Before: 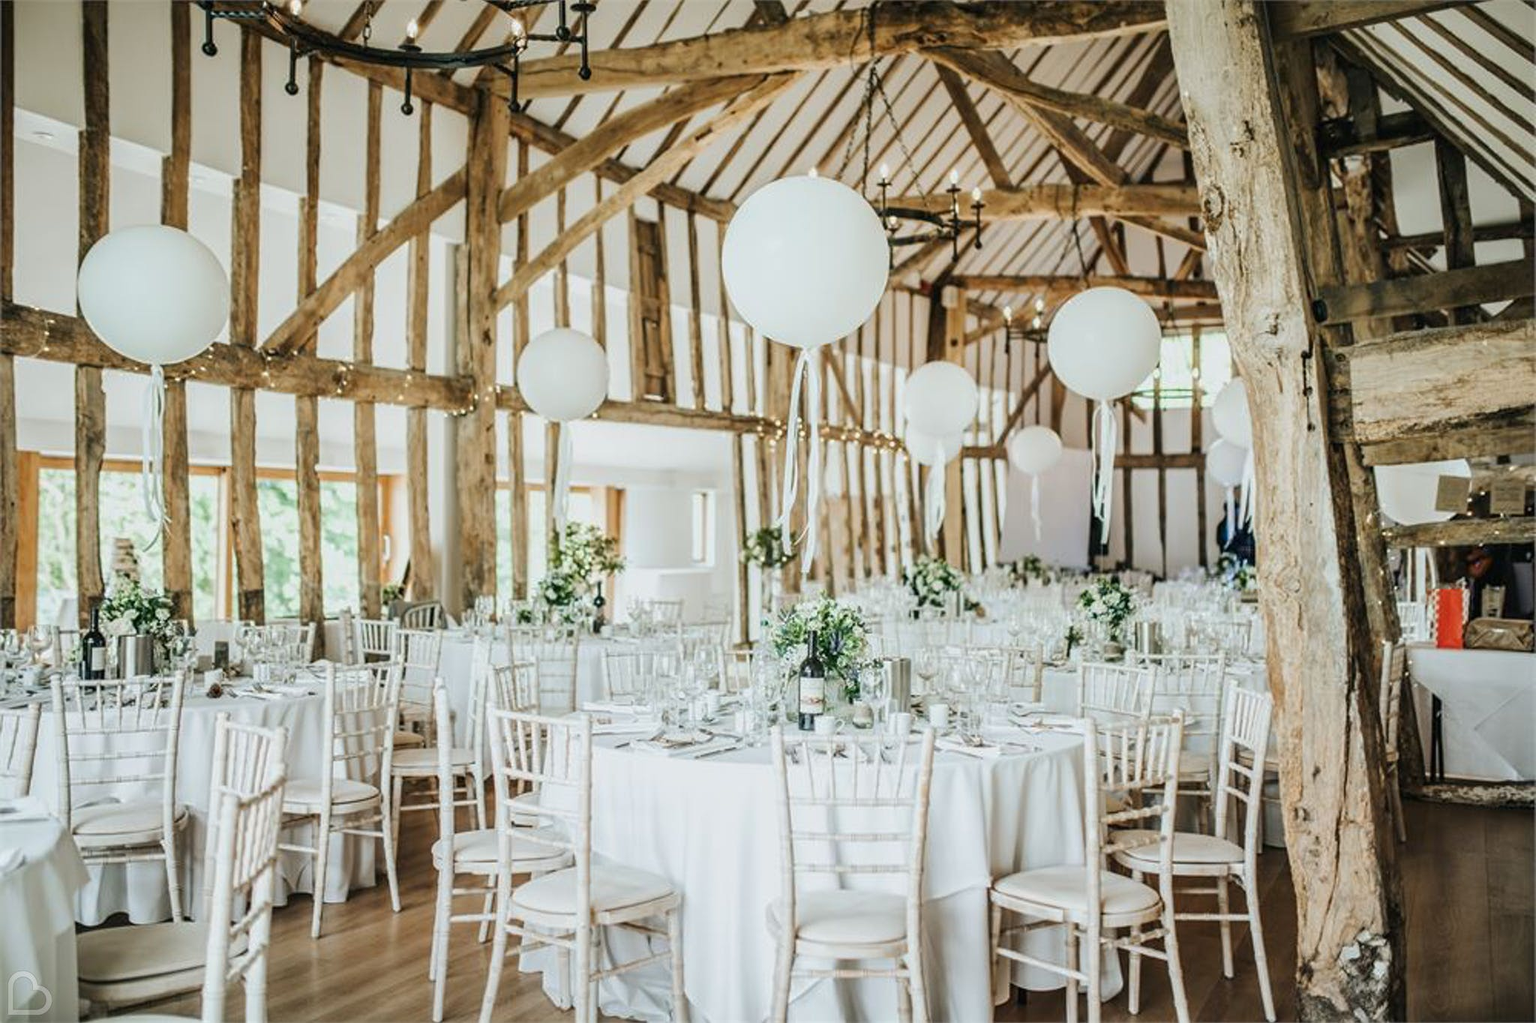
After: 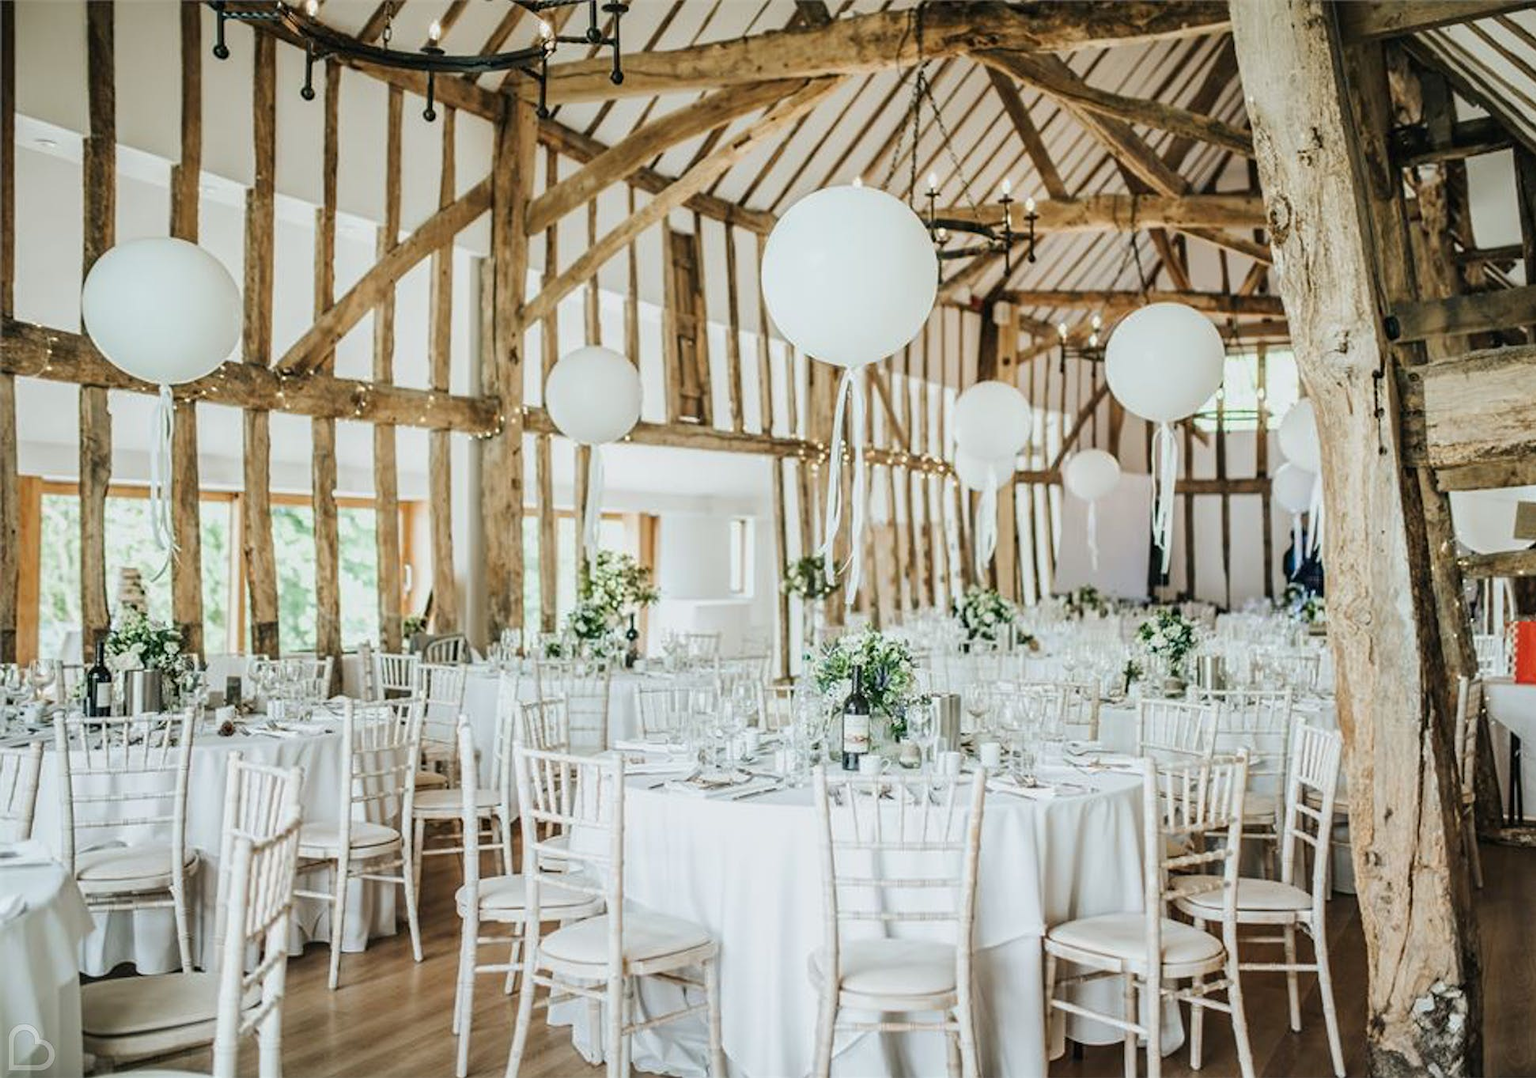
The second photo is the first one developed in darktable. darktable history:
color correction: saturation 0.99
crop and rotate: right 5.167%
